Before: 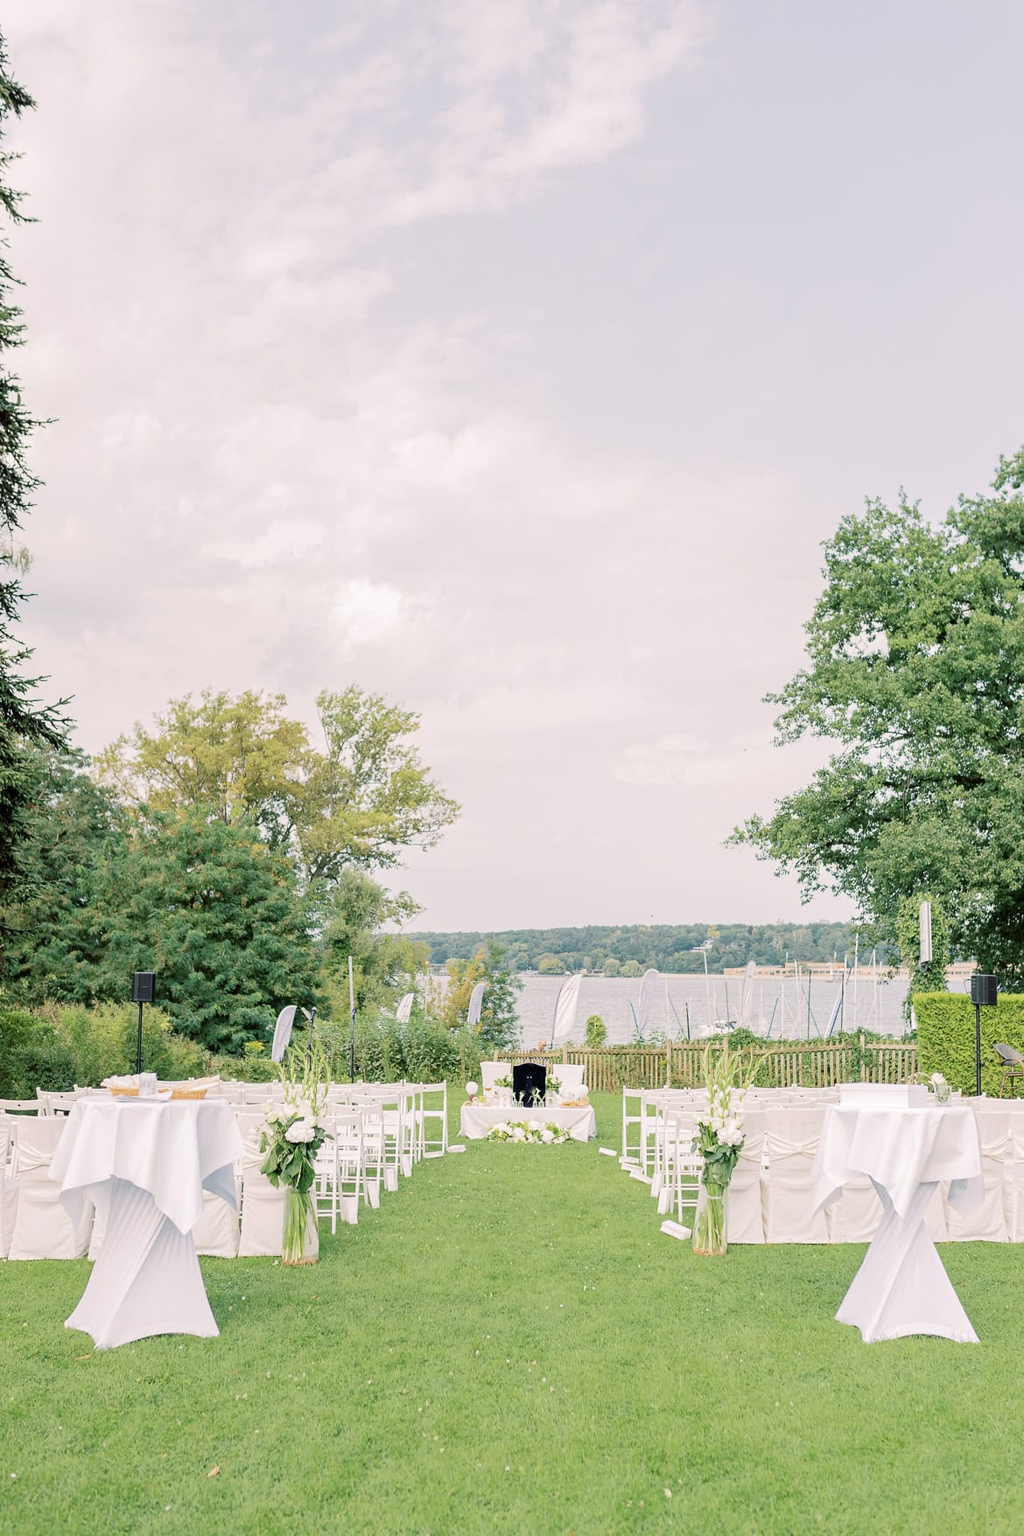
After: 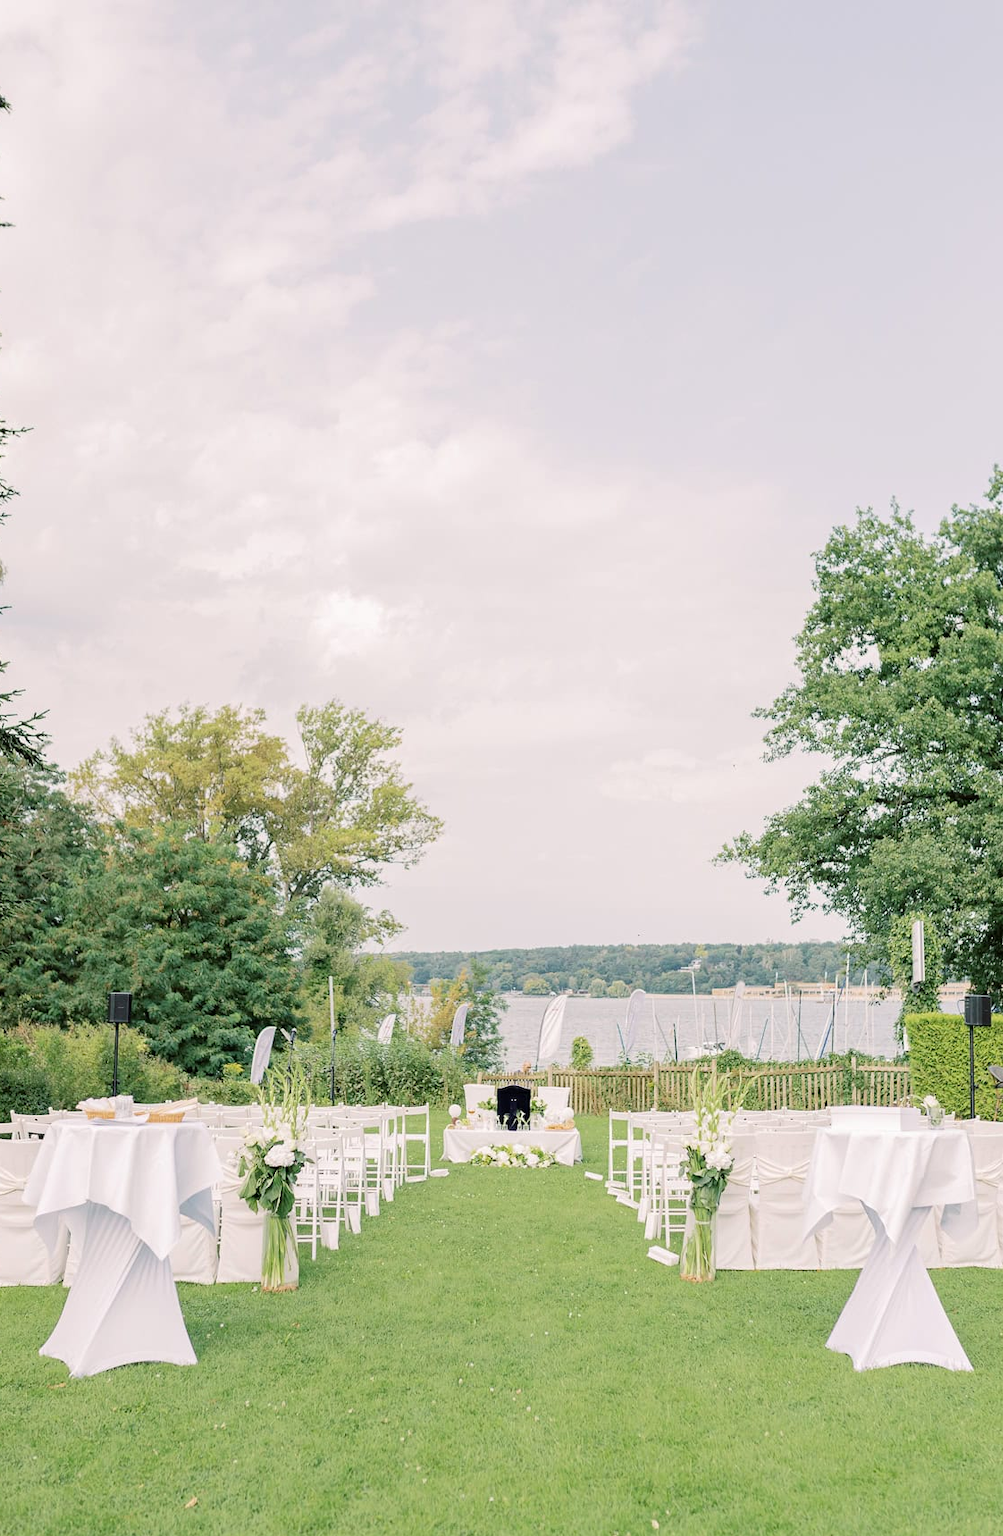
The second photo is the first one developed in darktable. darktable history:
crop and rotate: left 2.636%, right 1.303%, bottom 2.005%
